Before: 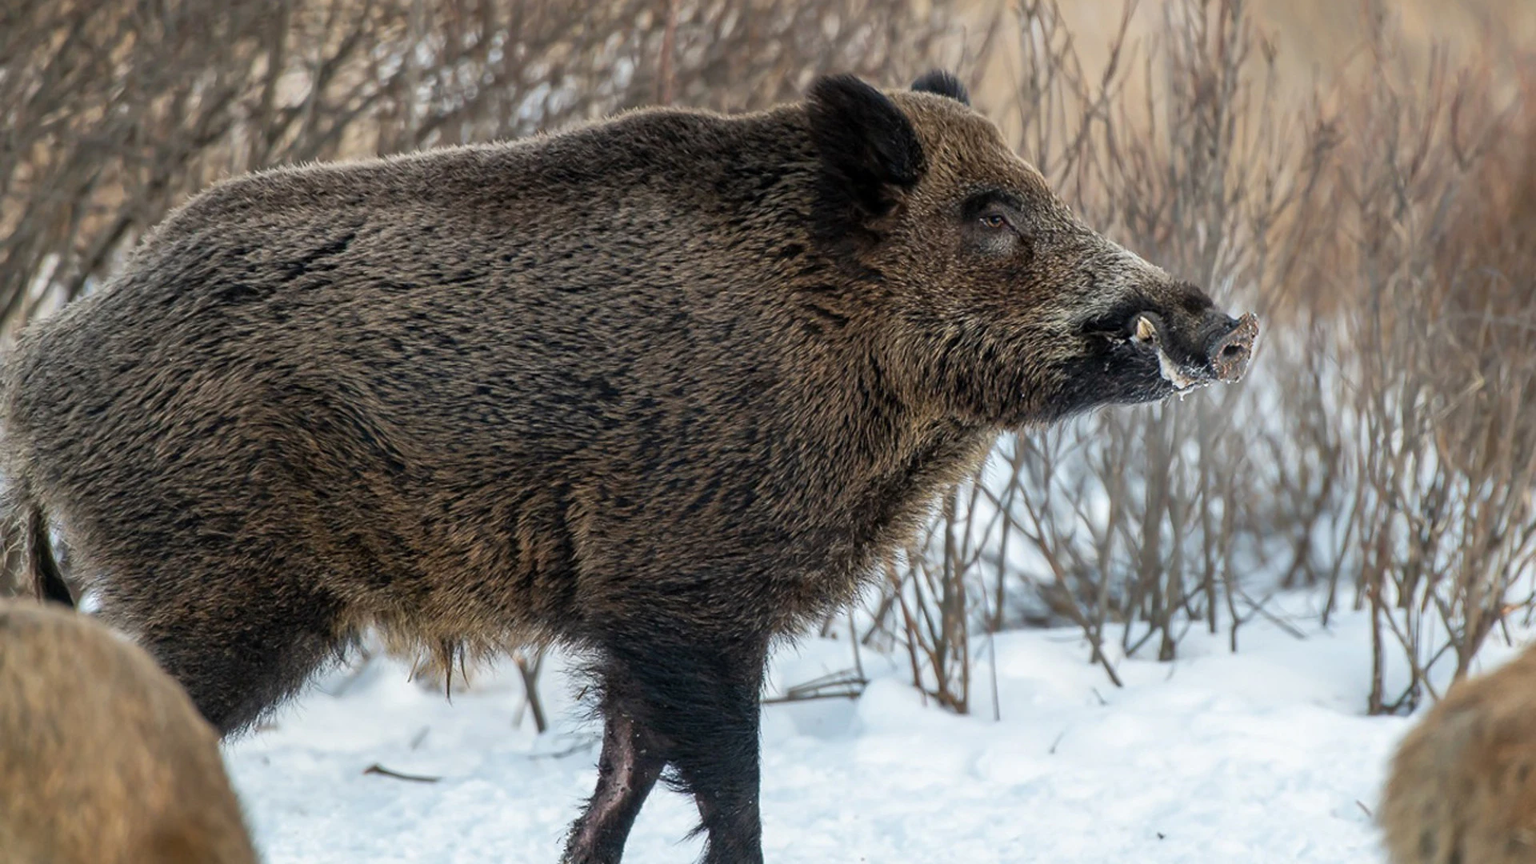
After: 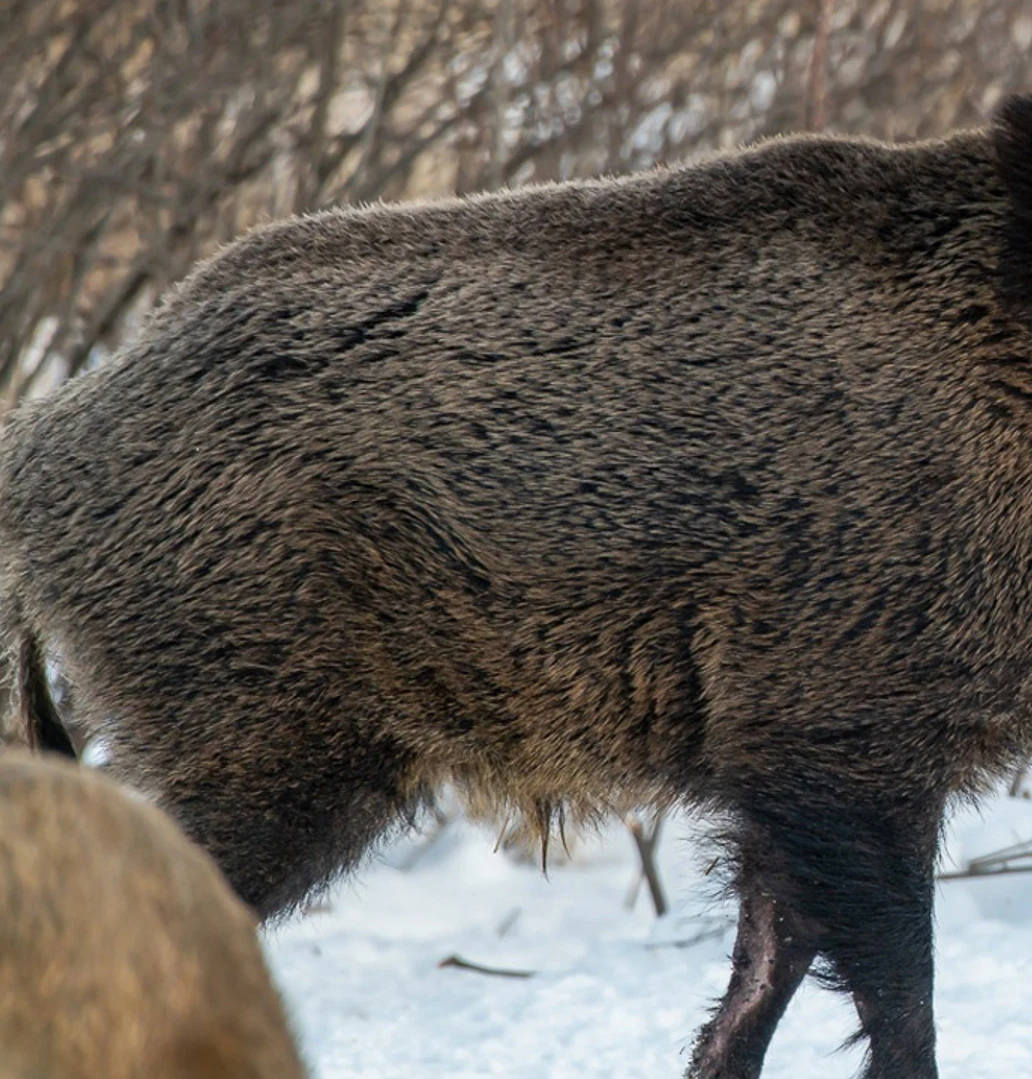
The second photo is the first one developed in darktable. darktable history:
crop: left 0.873%, right 45.377%, bottom 0.091%
